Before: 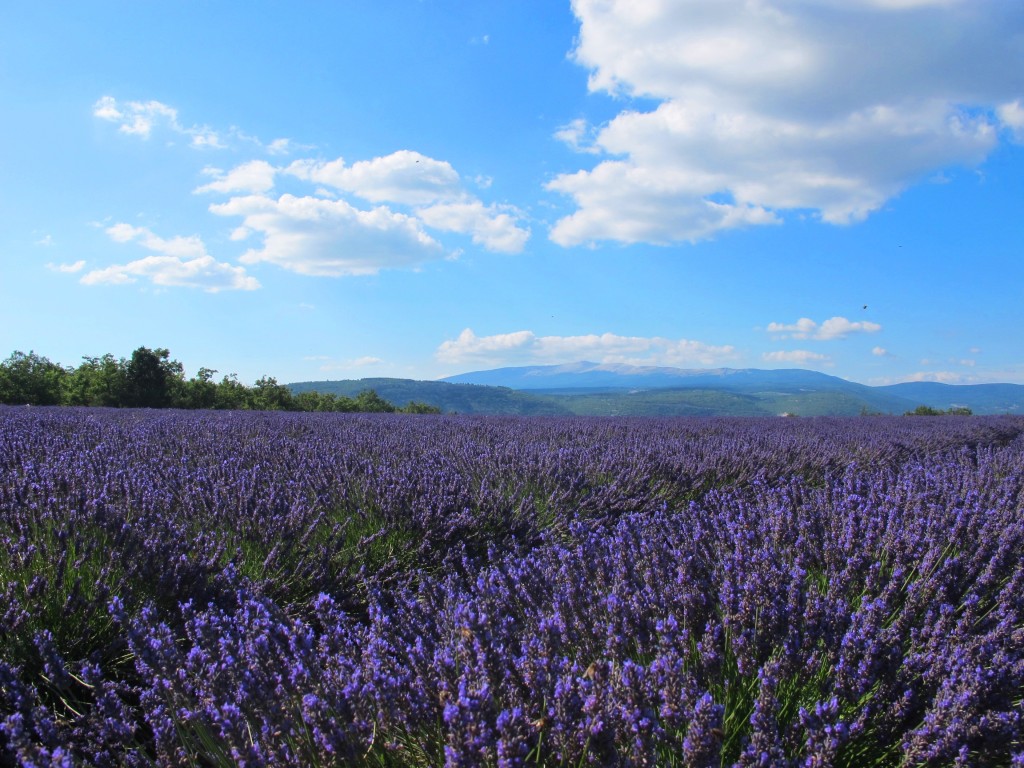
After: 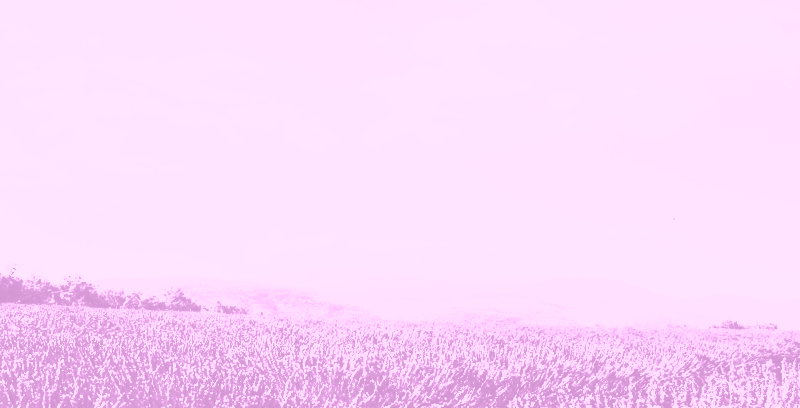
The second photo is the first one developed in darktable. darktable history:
color calibration: illuminant as shot in camera, x 0.358, y 0.373, temperature 4628.91 K
white balance: red 1.467, blue 0.684
exposure: exposure 1 EV, compensate highlight preservation false
tone equalizer: -7 EV -0.63 EV, -6 EV 1 EV, -5 EV -0.45 EV, -4 EV 0.43 EV, -3 EV 0.41 EV, -2 EV 0.15 EV, -1 EV -0.15 EV, +0 EV -0.39 EV, smoothing diameter 25%, edges refinement/feathering 10, preserve details guided filter
crop: left 18.38%, top 11.092%, right 2.134%, bottom 33.217%
colorize: hue 331.2°, saturation 69%, source mix 30.28%, lightness 69.02%, version 1
contrast brightness saturation: contrast 0.93, brightness 0.2
rotate and perspective: rotation 1.57°, crop left 0.018, crop right 0.982, crop top 0.039, crop bottom 0.961
